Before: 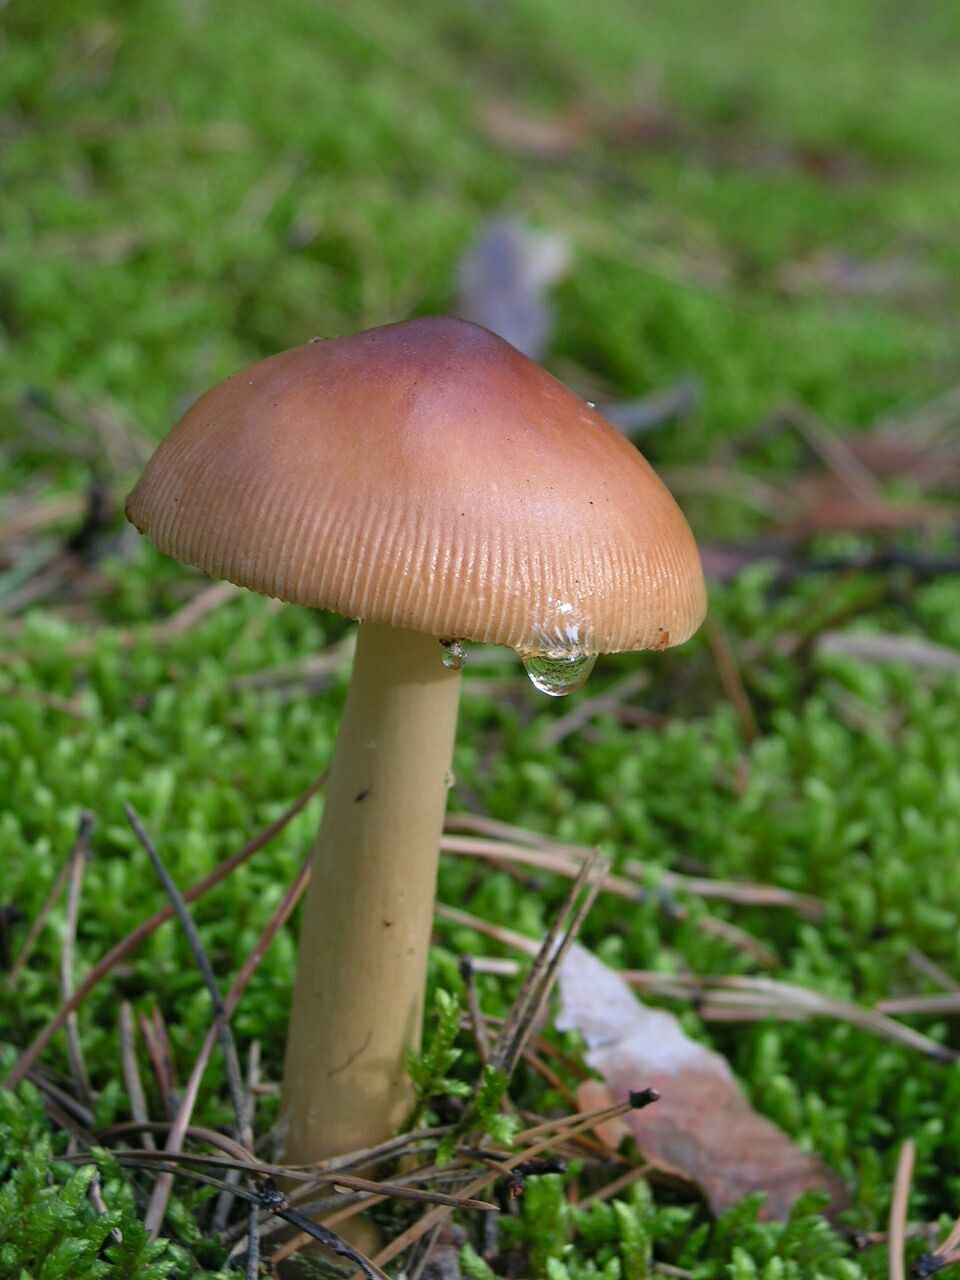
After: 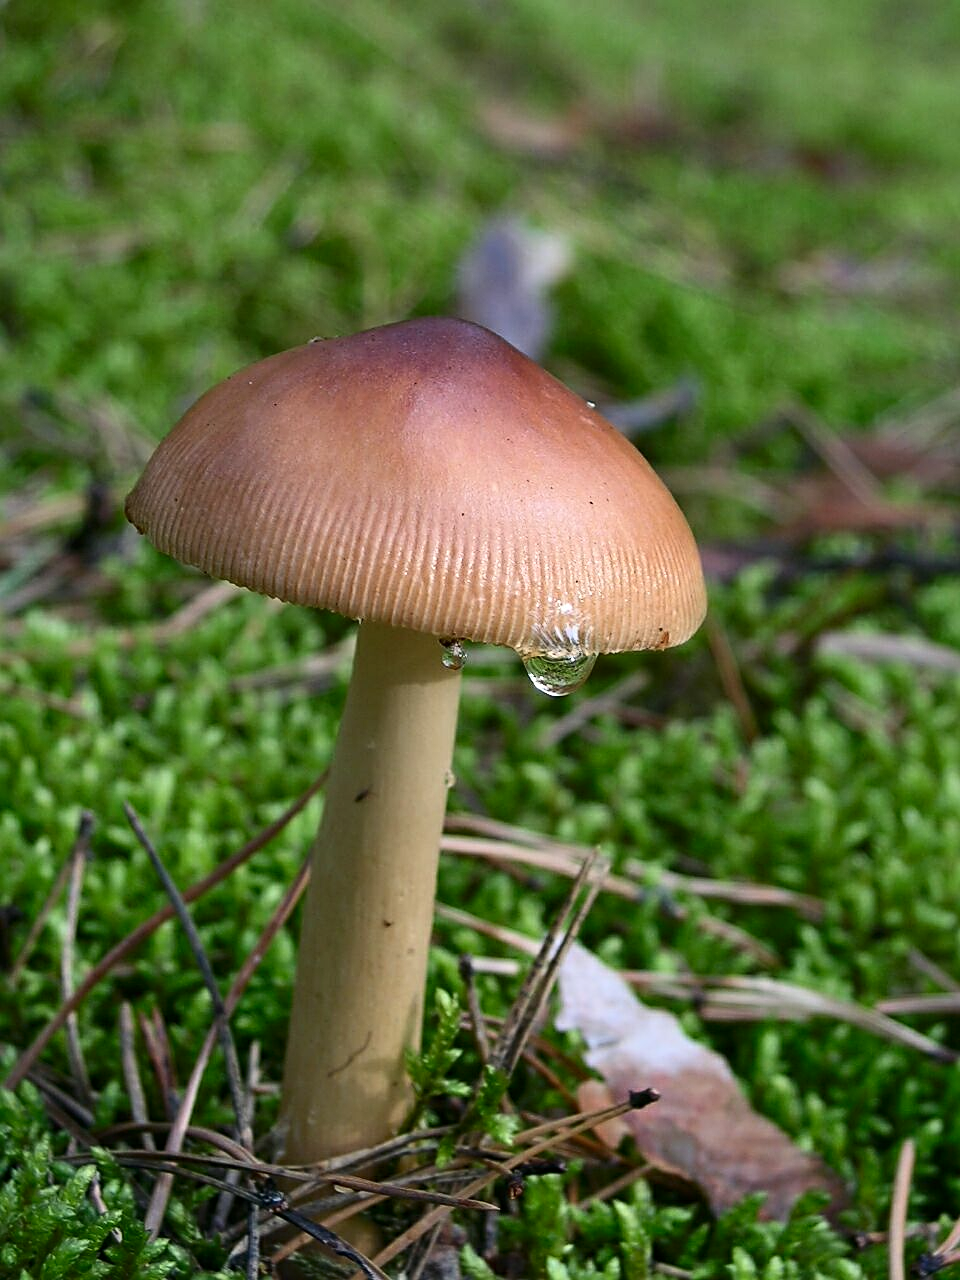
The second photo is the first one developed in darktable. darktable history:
contrast brightness saturation: contrast 0.218
sharpen: on, module defaults
